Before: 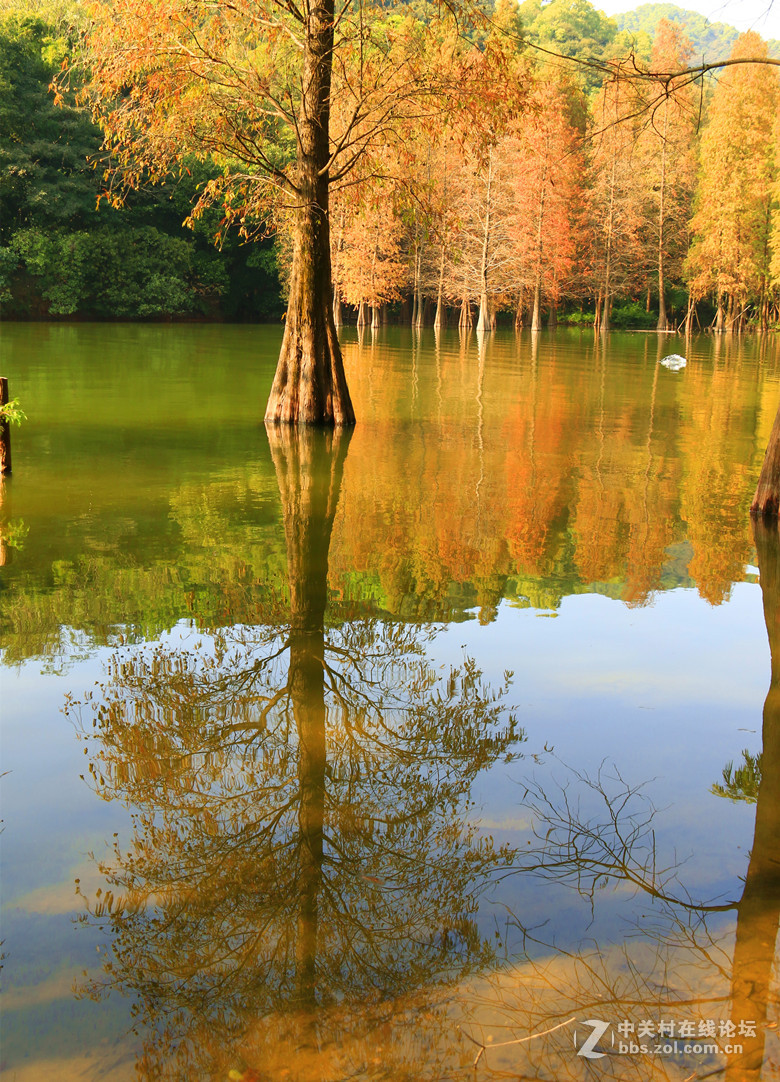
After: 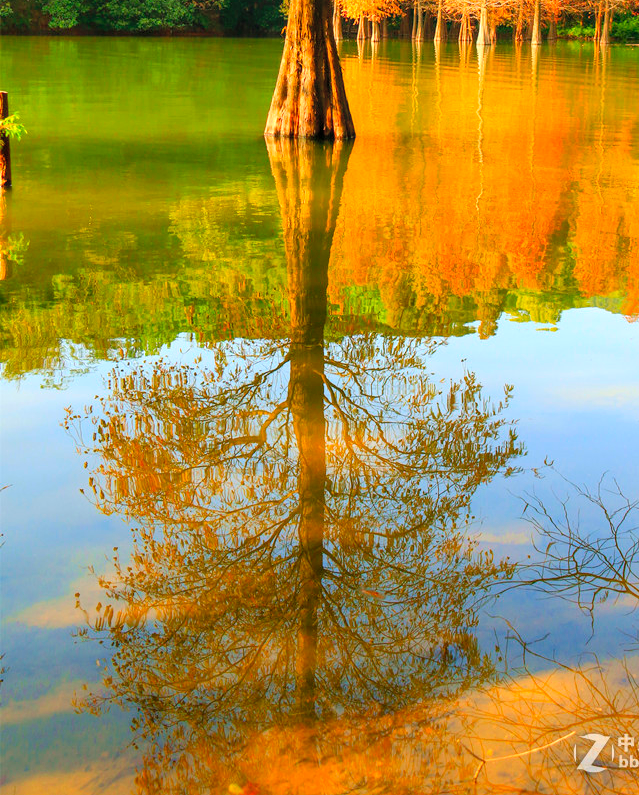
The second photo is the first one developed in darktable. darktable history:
tone equalizer: edges refinement/feathering 500, mask exposure compensation -1.57 EV, preserve details no
local contrast: on, module defaults
contrast brightness saturation: contrast 0.065, brightness 0.178, saturation 0.399
crop: top 26.466%, right 18.046%
